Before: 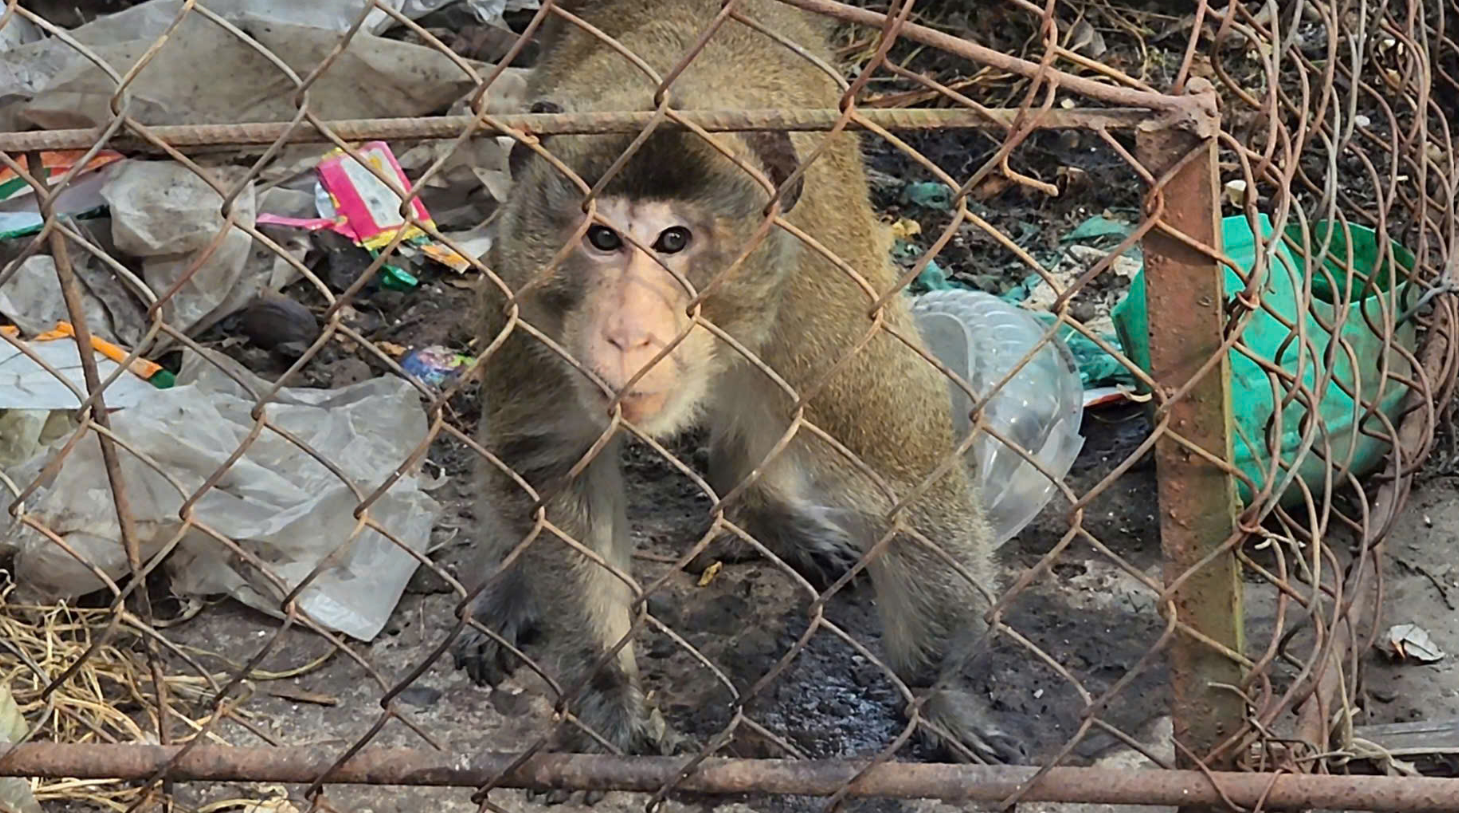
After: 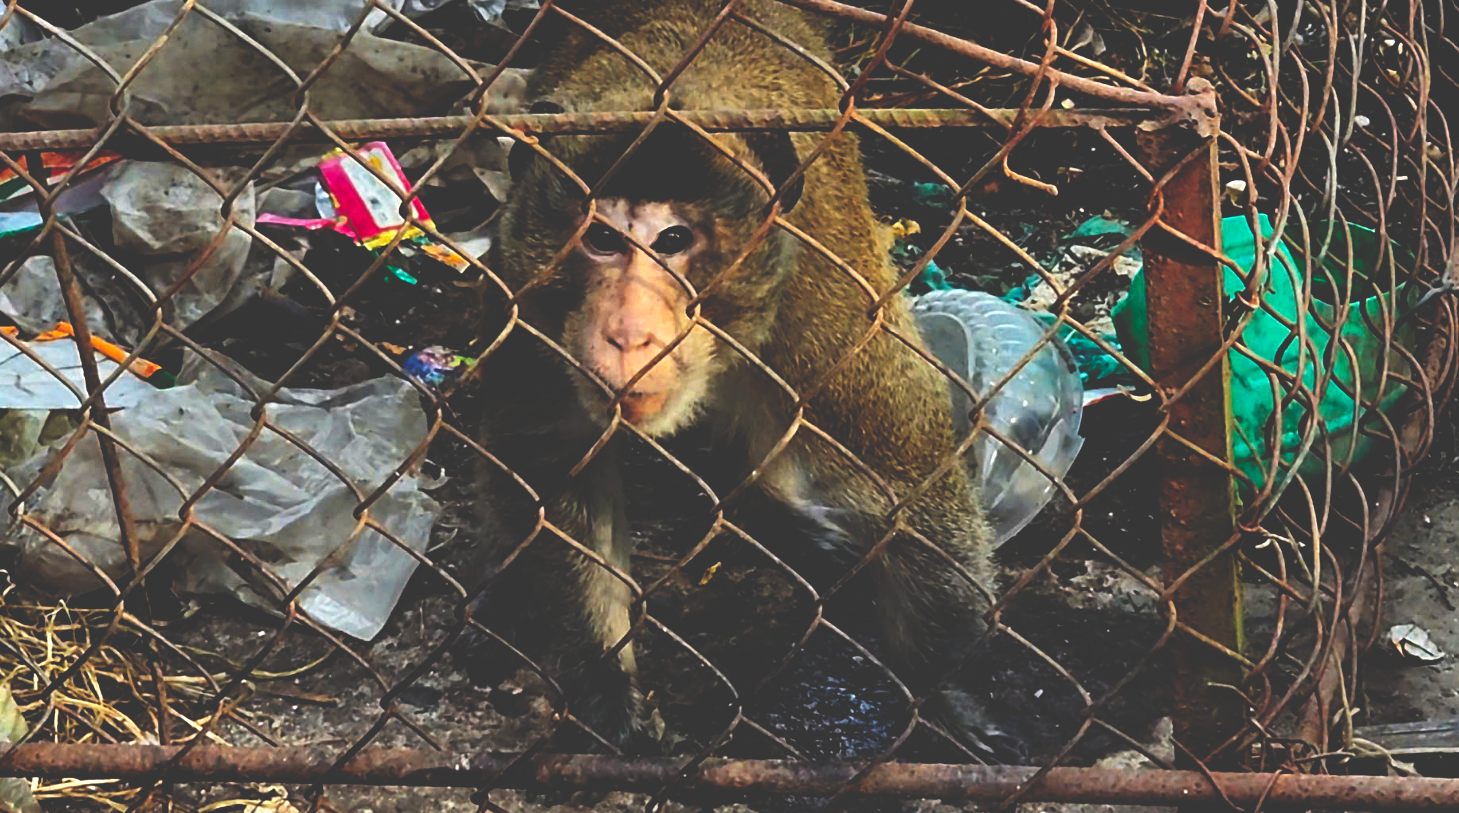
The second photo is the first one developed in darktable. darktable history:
levels: black 0.066%
base curve: curves: ch0 [(0, 0.036) (0.083, 0.04) (0.804, 1)], preserve colors none
